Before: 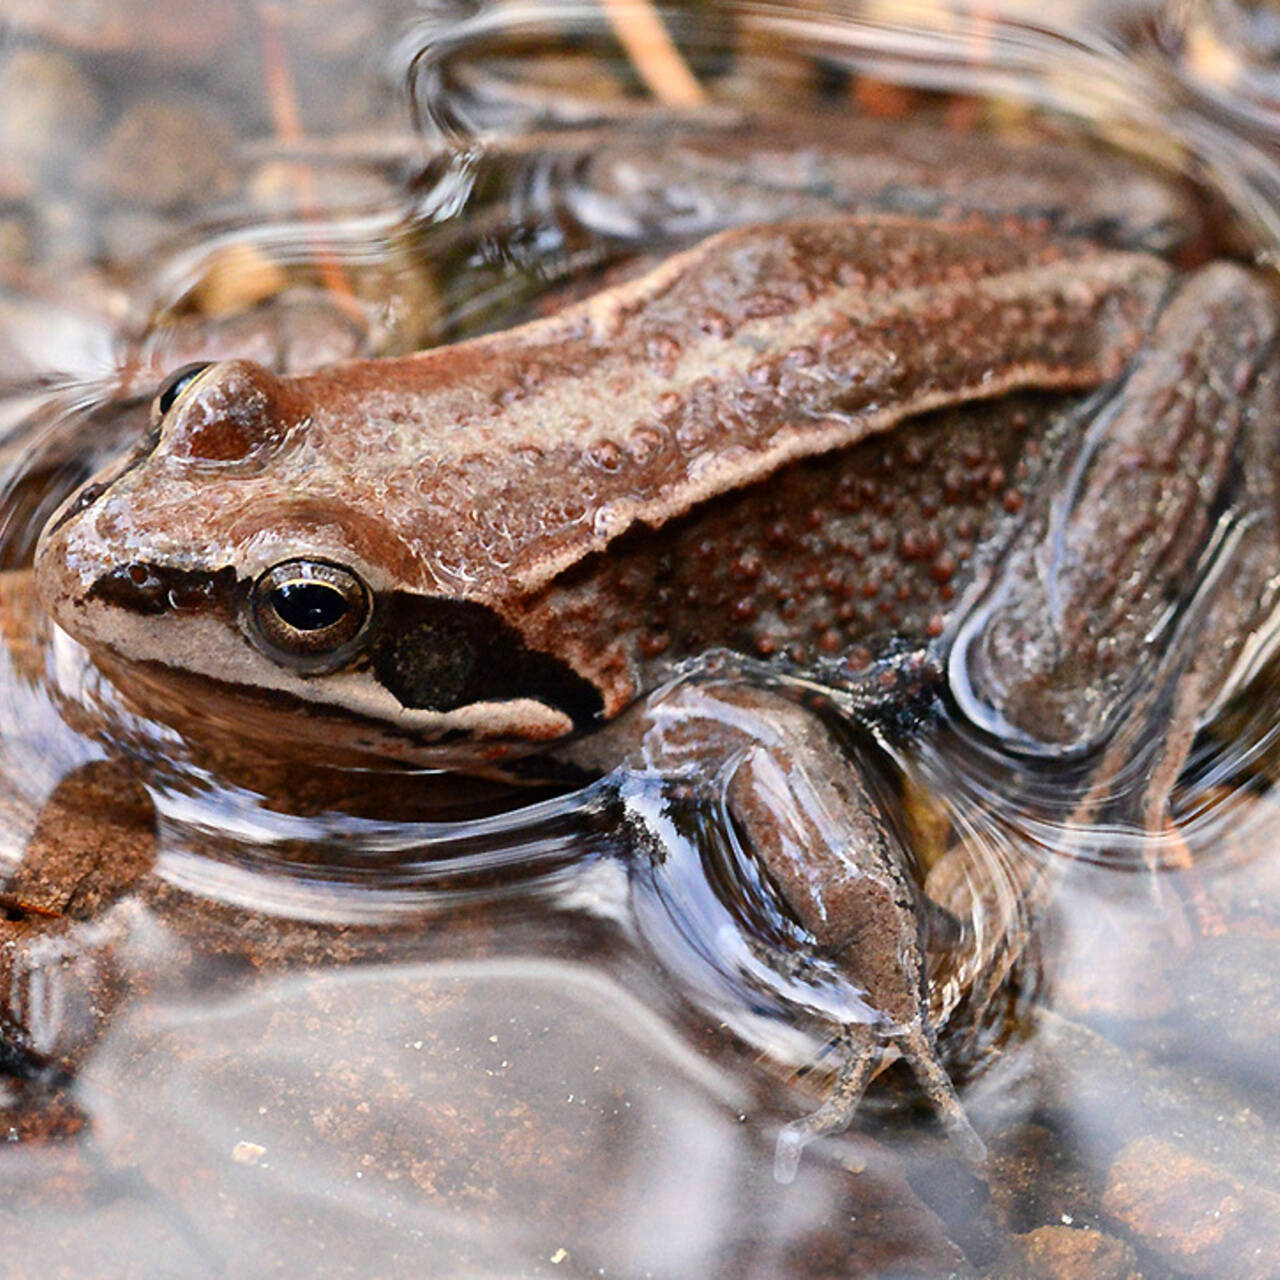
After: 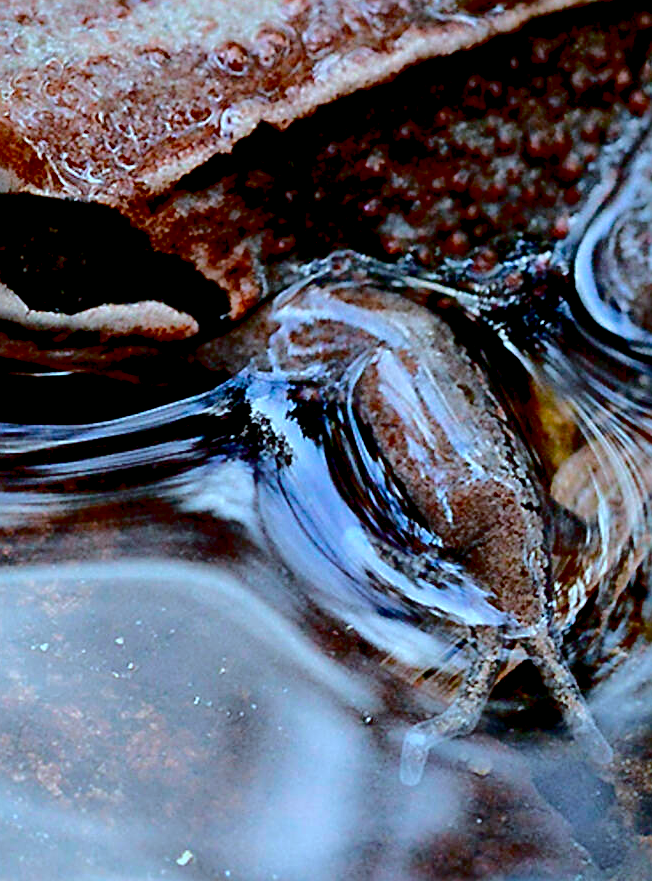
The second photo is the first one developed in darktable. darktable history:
crop and rotate: left 29.237%, top 31.152%, right 19.807%
color calibration: x 0.396, y 0.386, temperature 3669 K
sharpen: on, module defaults
exposure: black level correction 0.029, exposure -0.073 EV, compensate highlight preservation false
tone curve: curves: ch0 [(0, 0) (0.181, 0.087) (0.498, 0.485) (0.78, 0.742) (0.993, 0.954)]; ch1 [(0, 0) (0.311, 0.149) (0.395, 0.349) (0.488, 0.477) (0.612, 0.641) (1, 1)]; ch2 [(0, 0) (0.5, 0.5) (0.638, 0.667) (1, 1)], color space Lab, independent channels, preserve colors none
